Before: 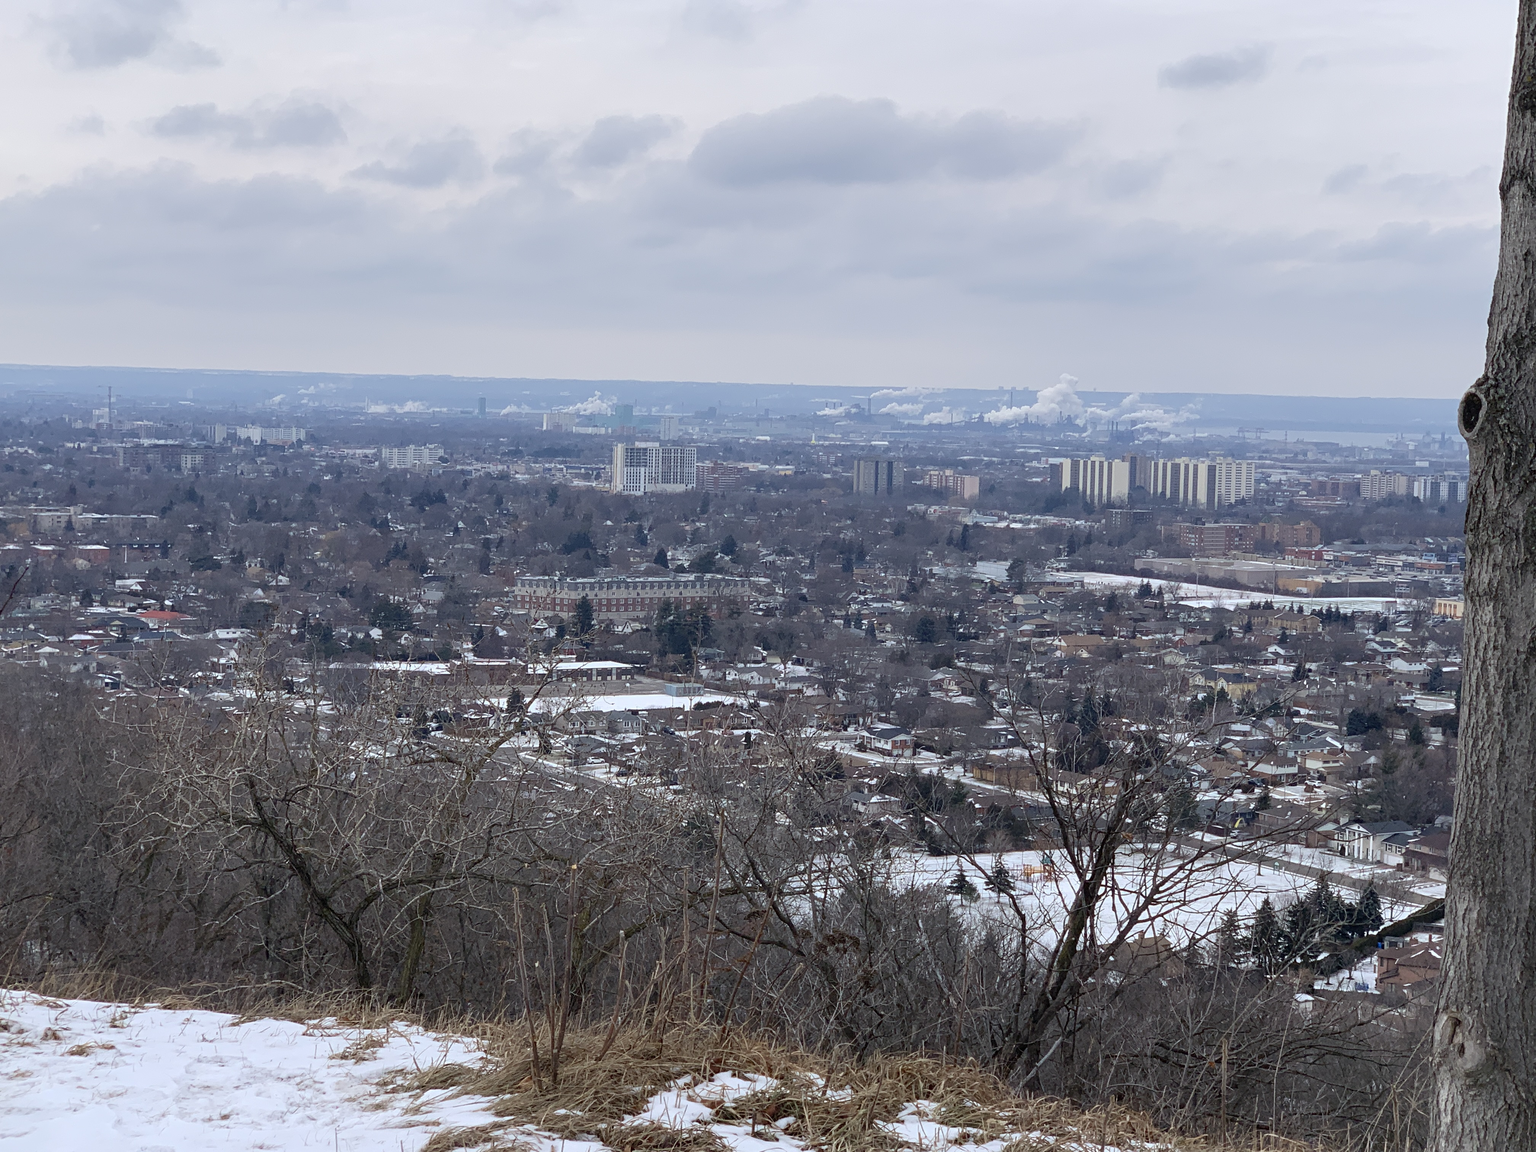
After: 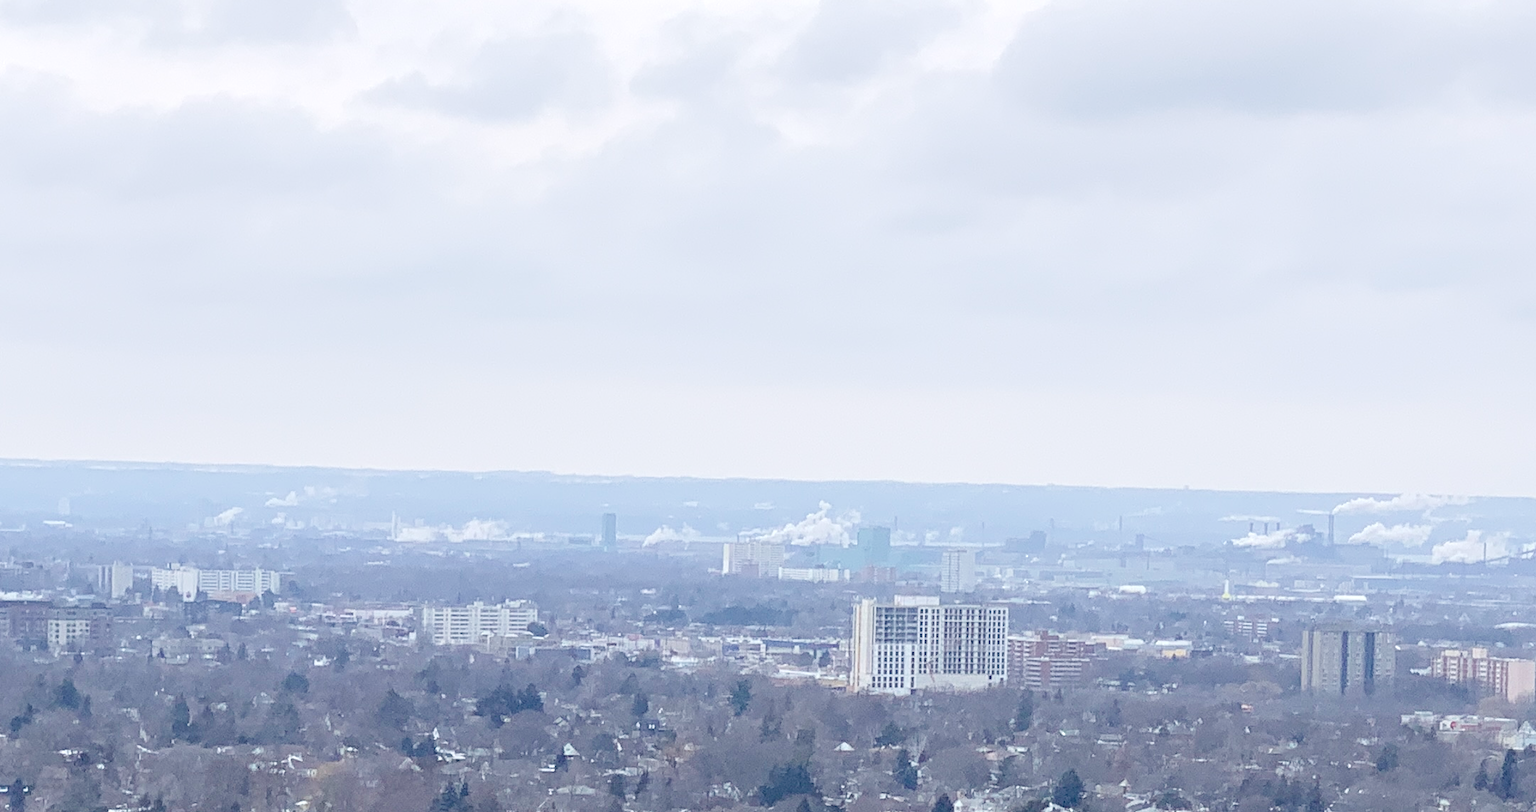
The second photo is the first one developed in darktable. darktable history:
tone curve: curves: ch0 [(0, 0) (0.003, 0.004) (0.011, 0.015) (0.025, 0.033) (0.044, 0.059) (0.069, 0.093) (0.1, 0.133) (0.136, 0.182) (0.177, 0.237) (0.224, 0.3) (0.277, 0.369) (0.335, 0.437) (0.399, 0.511) (0.468, 0.584) (0.543, 0.656) (0.623, 0.729) (0.709, 0.8) (0.801, 0.872) (0.898, 0.935) (1, 1)], preserve colors none
crop: left 10.121%, top 10.631%, right 36.218%, bottom 51.526%
exposure: exposure 0.4 EV, compensate highlight preservation false
